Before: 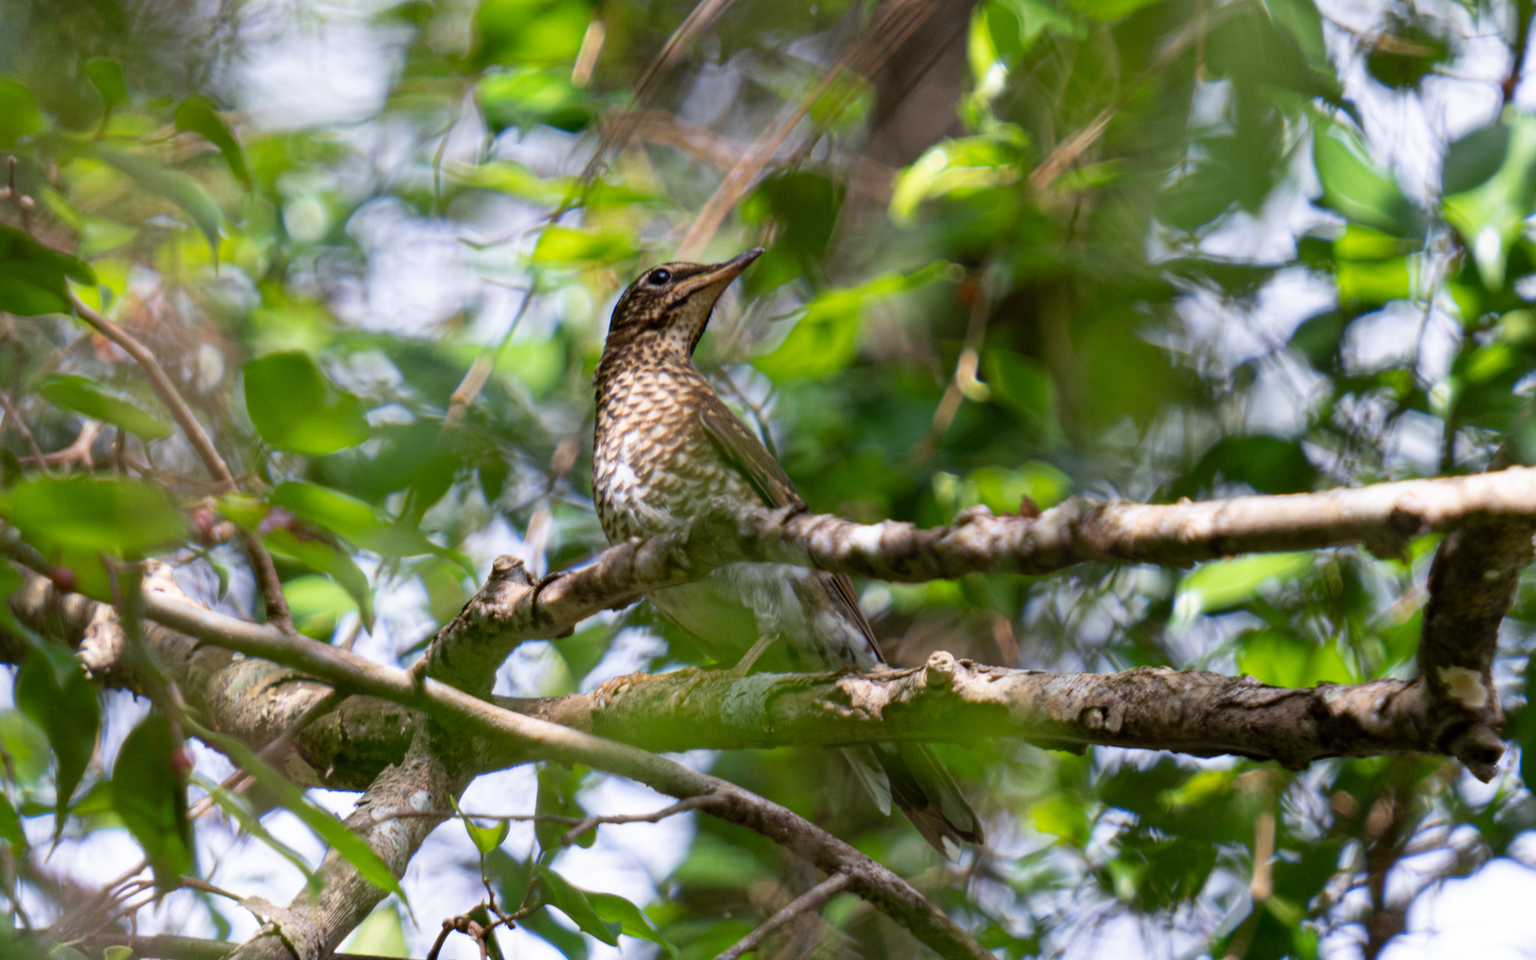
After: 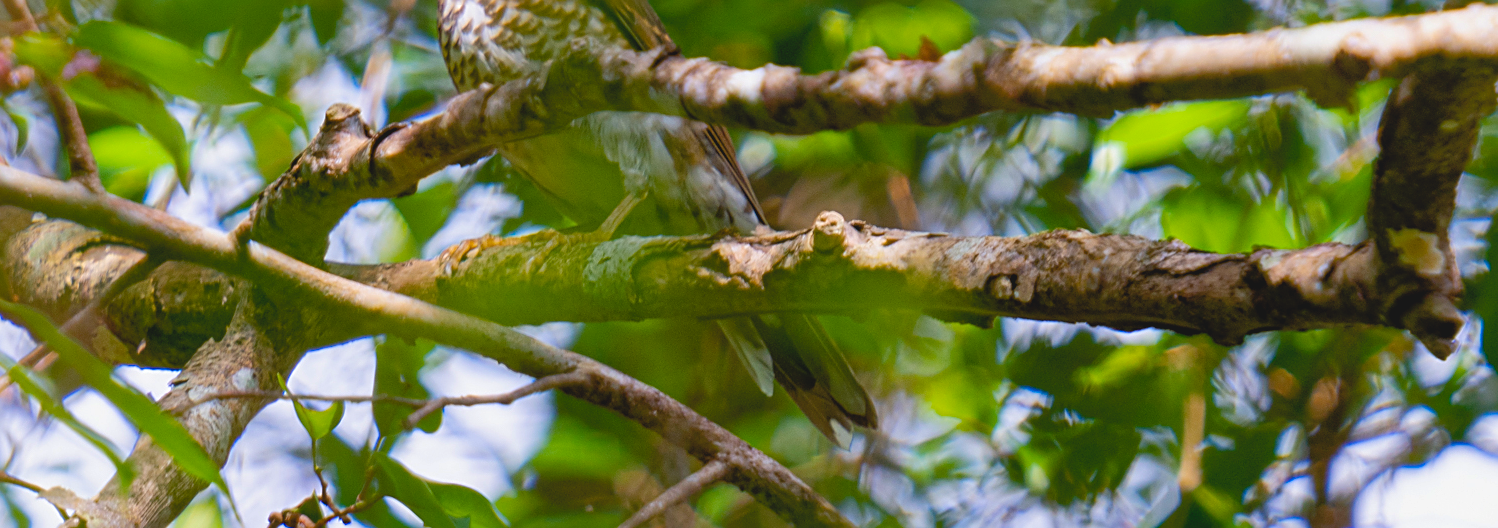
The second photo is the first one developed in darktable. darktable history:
exposure: black level correction 0.001, exposure 0.137 EV, compensate exposure bias true, compensate highlight preservation false
contrast brightness saturation: contrast -0.1, saturation -0.088
shadows and highlights: on, module defaults
crop and rotate: left 13.297%, top 48.281%, bottom 2.828%
sharpen: on, module defaults
color balance rgb: perceptual saturation grading › global saturation 35.757%, perceptual saturation grading › shadows 35.53%, global vibrance 20%
